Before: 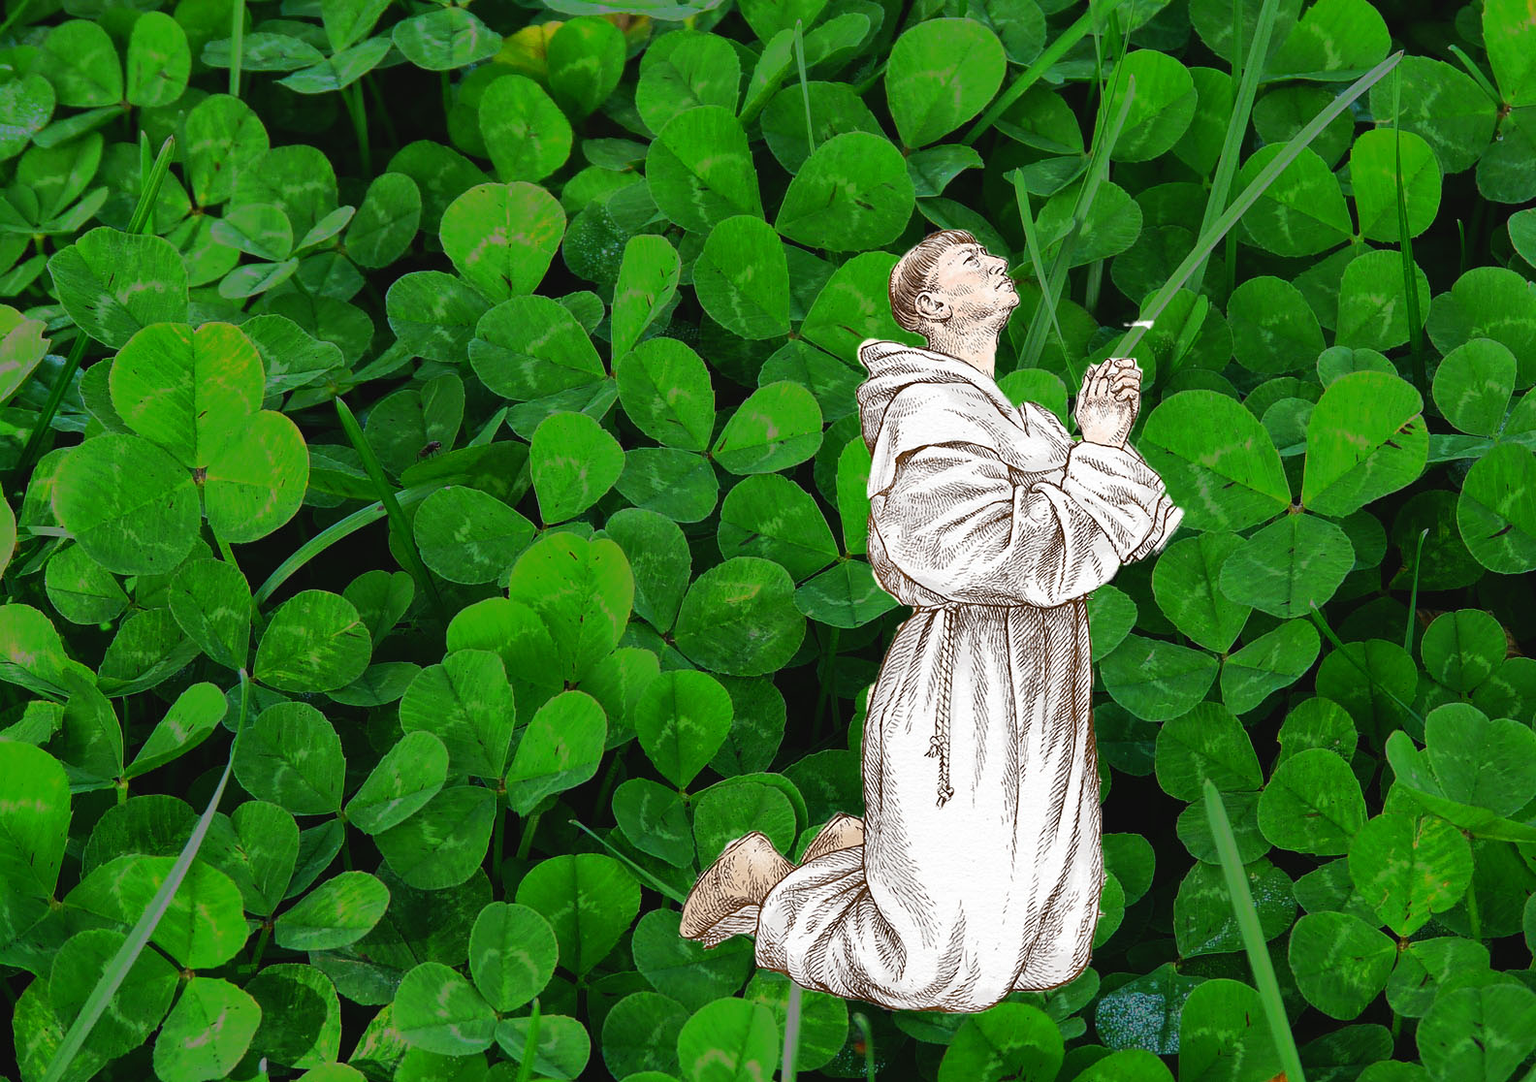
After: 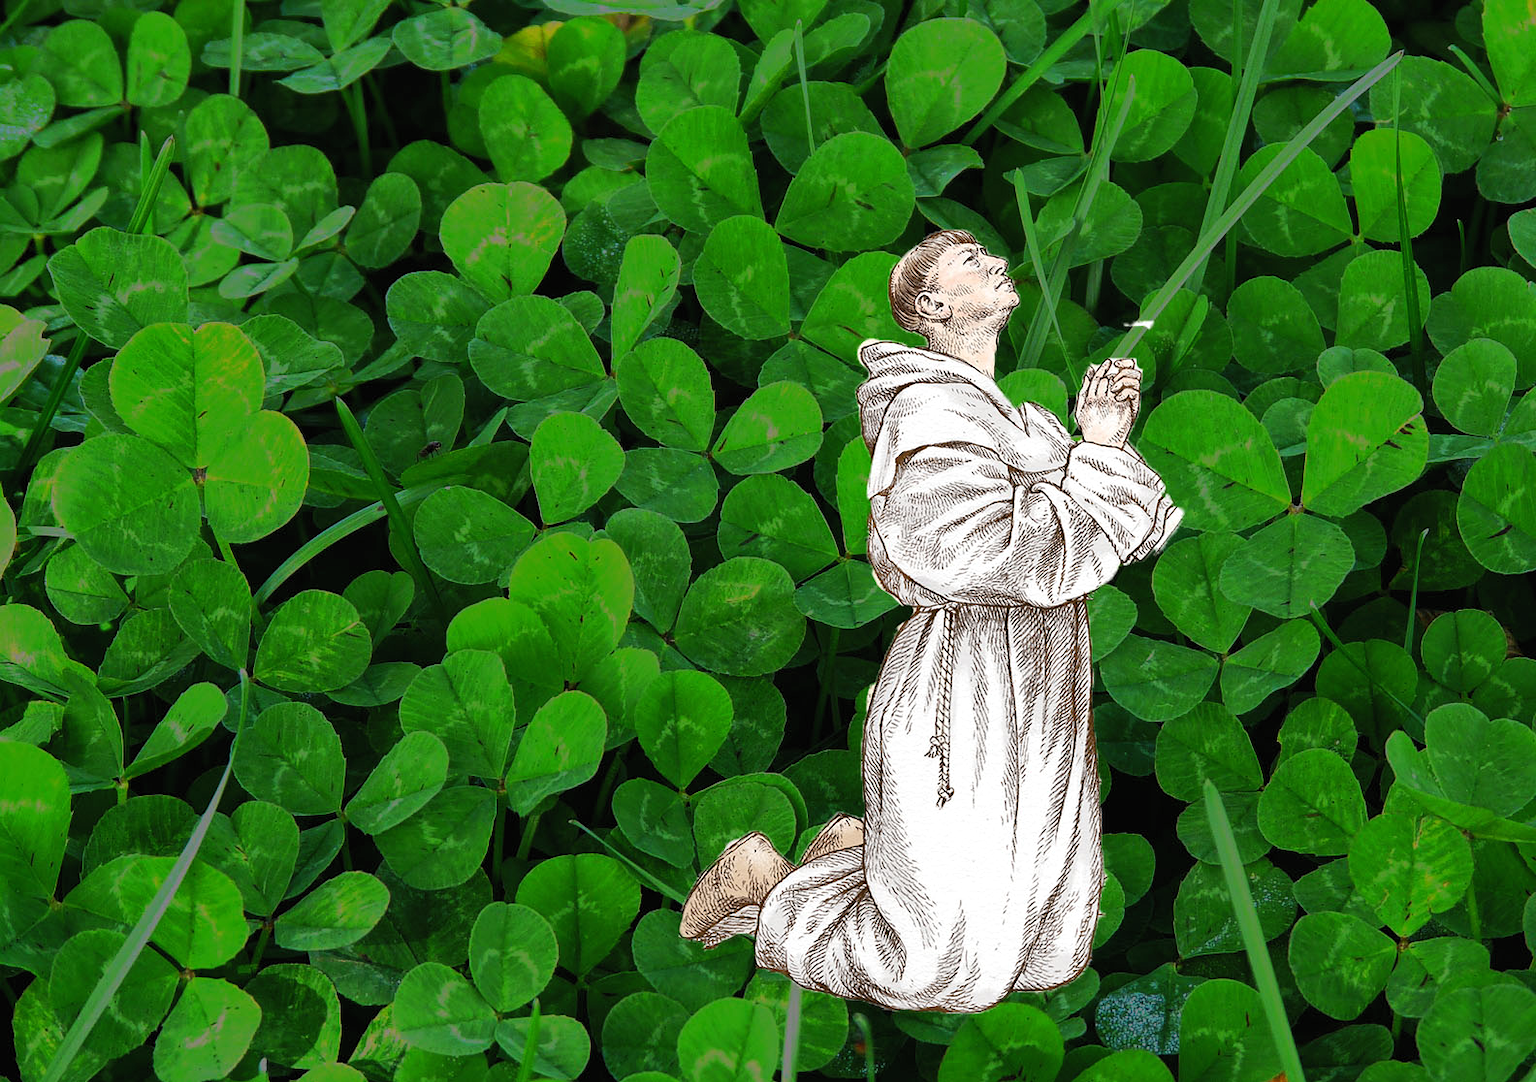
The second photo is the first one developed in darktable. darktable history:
levels: black 3.9%, levels [0.026, 0.507, 0.987]
